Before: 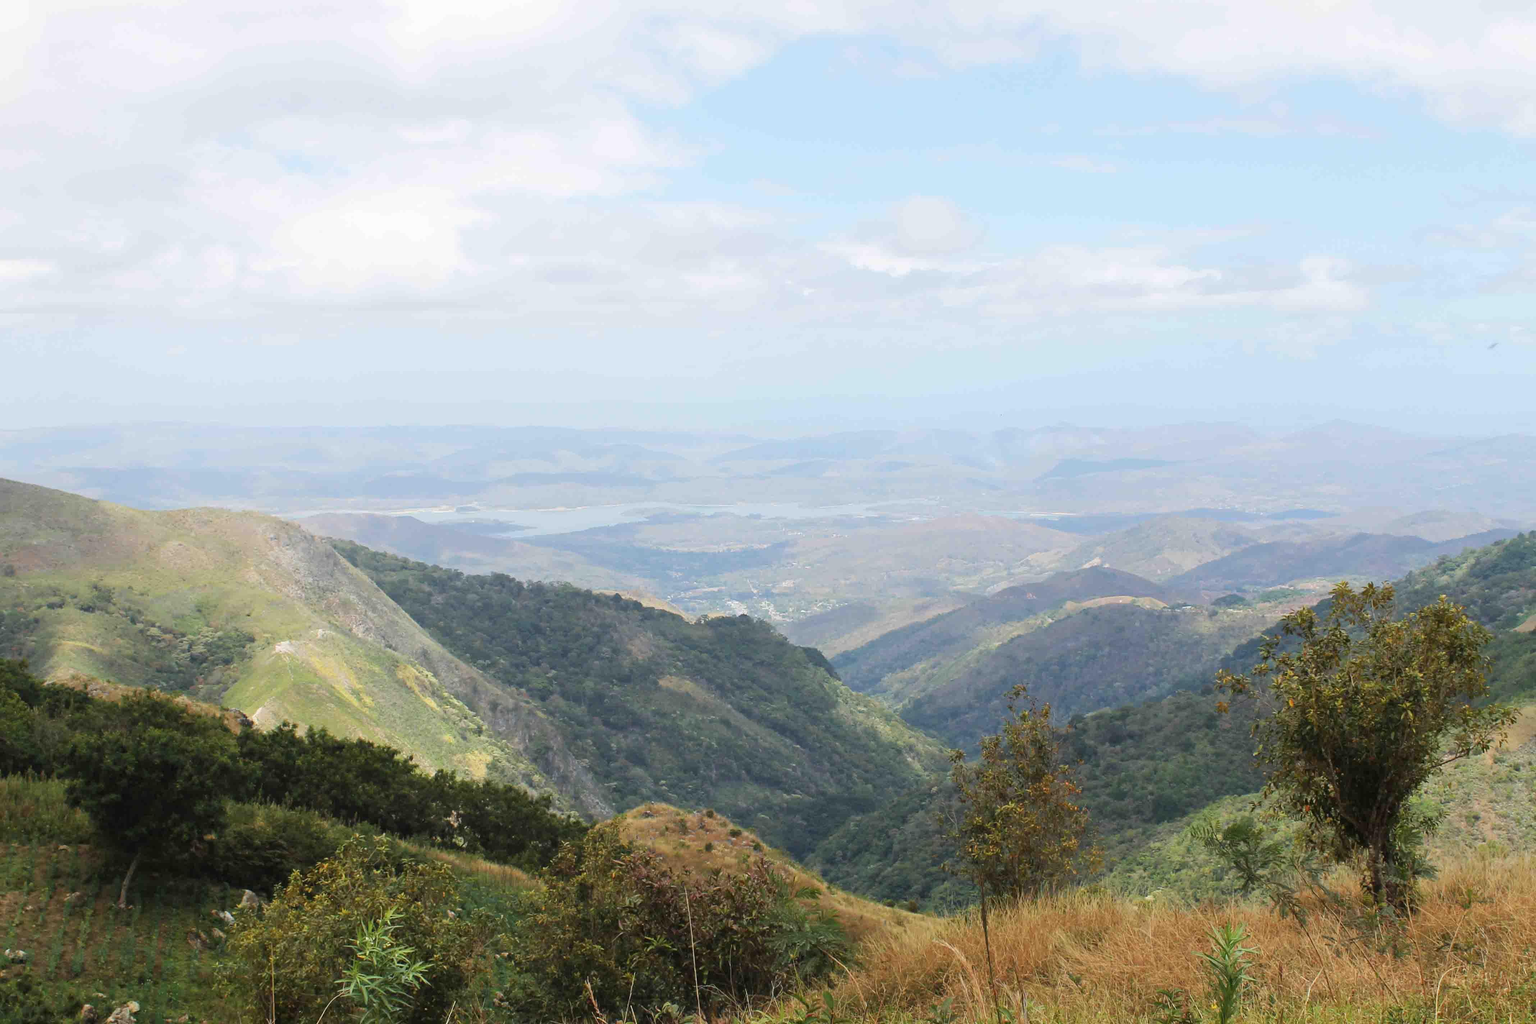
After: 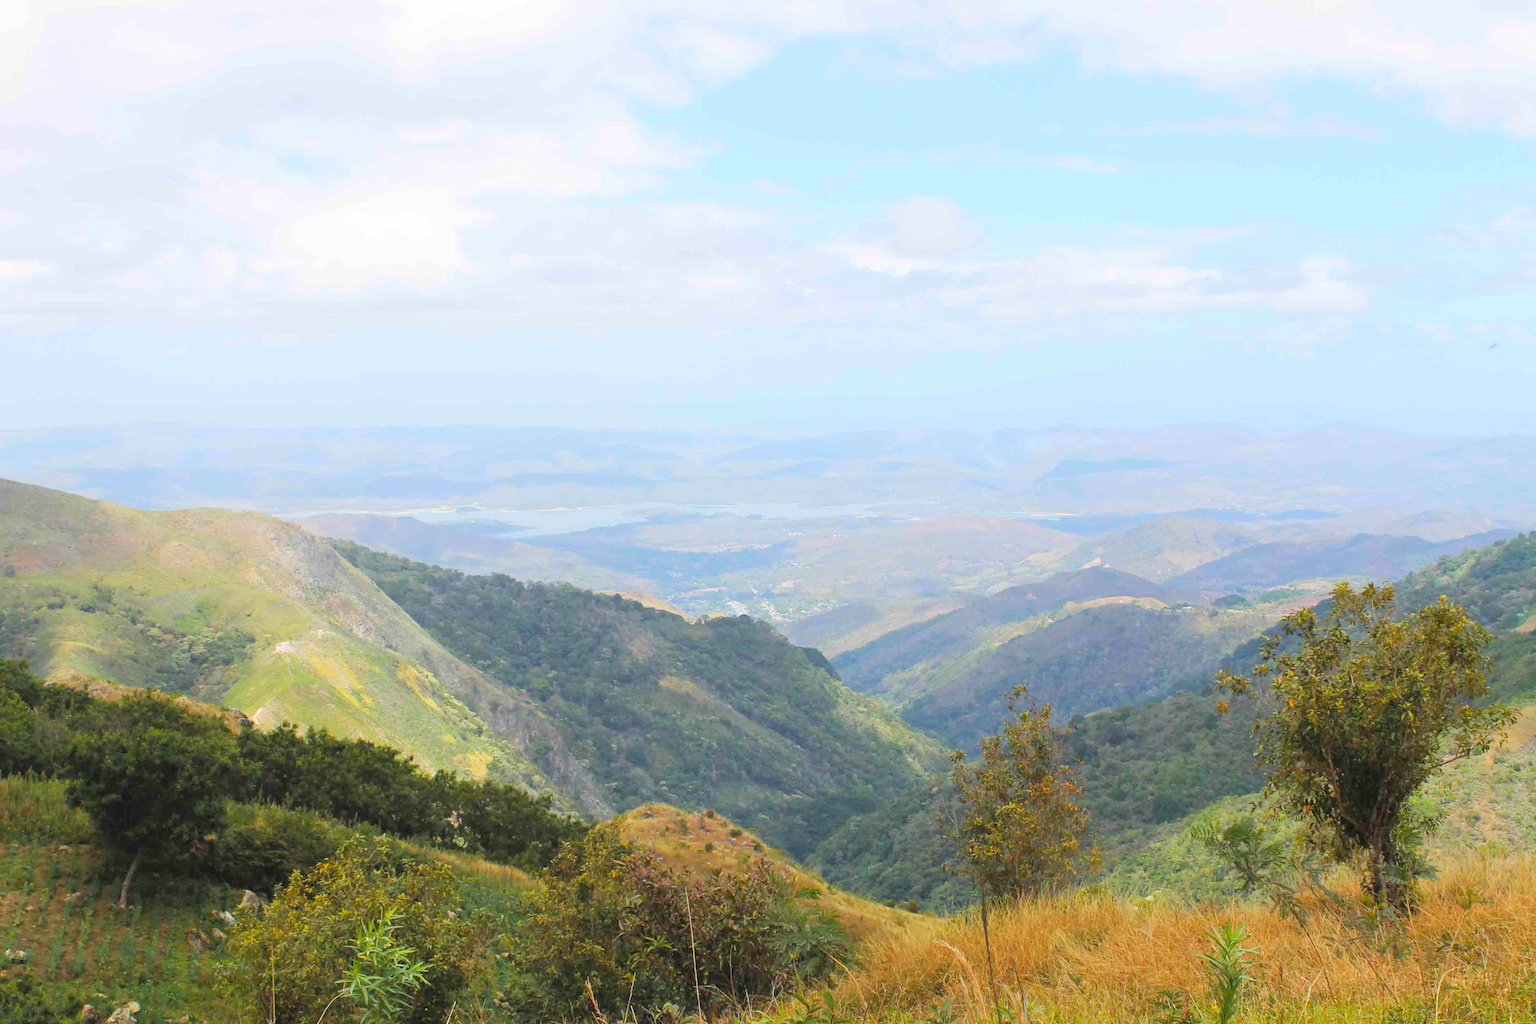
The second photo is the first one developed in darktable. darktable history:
color balance rgb: perceptual saturation grading › global saturation 24.927%, perceptual brilliance grading › global brilliance 2.582%, perceptual brilliance grading › highlights -2.246%, perceptual brilliance grading › shadows 3.045%, global vibrance 20%
contrast brightness saturation: brightness 0.143
